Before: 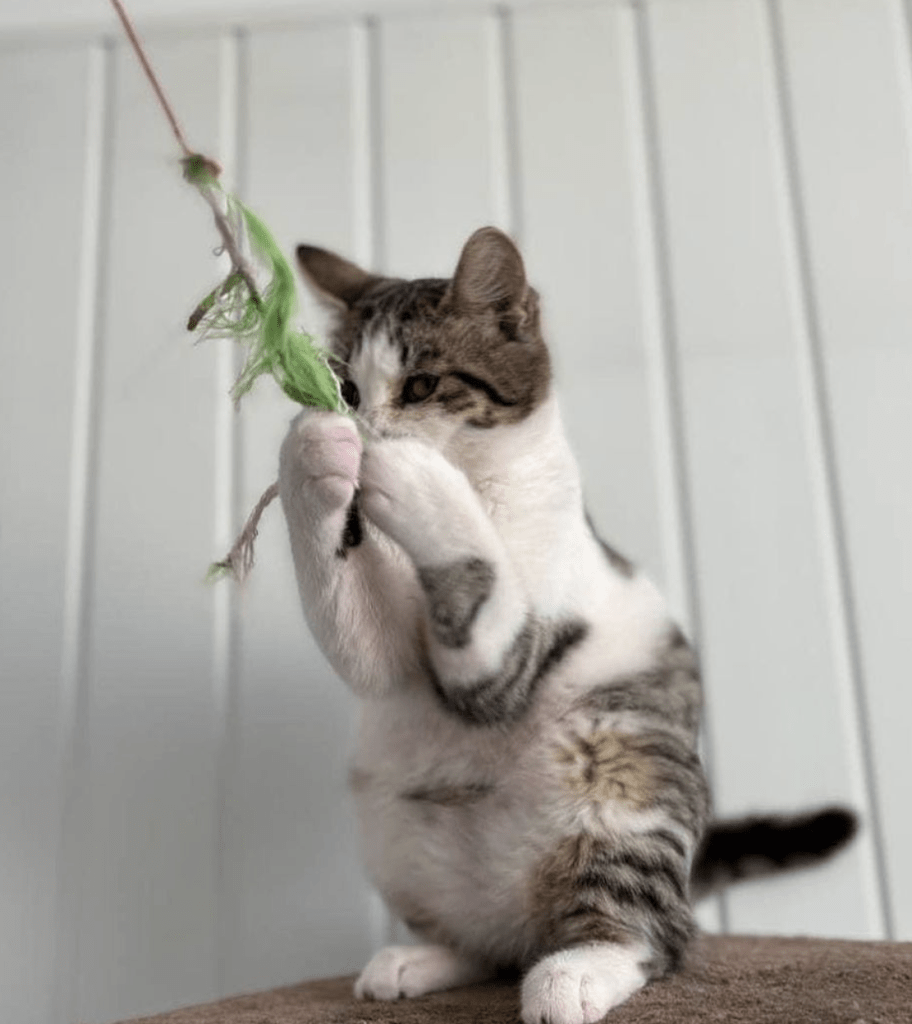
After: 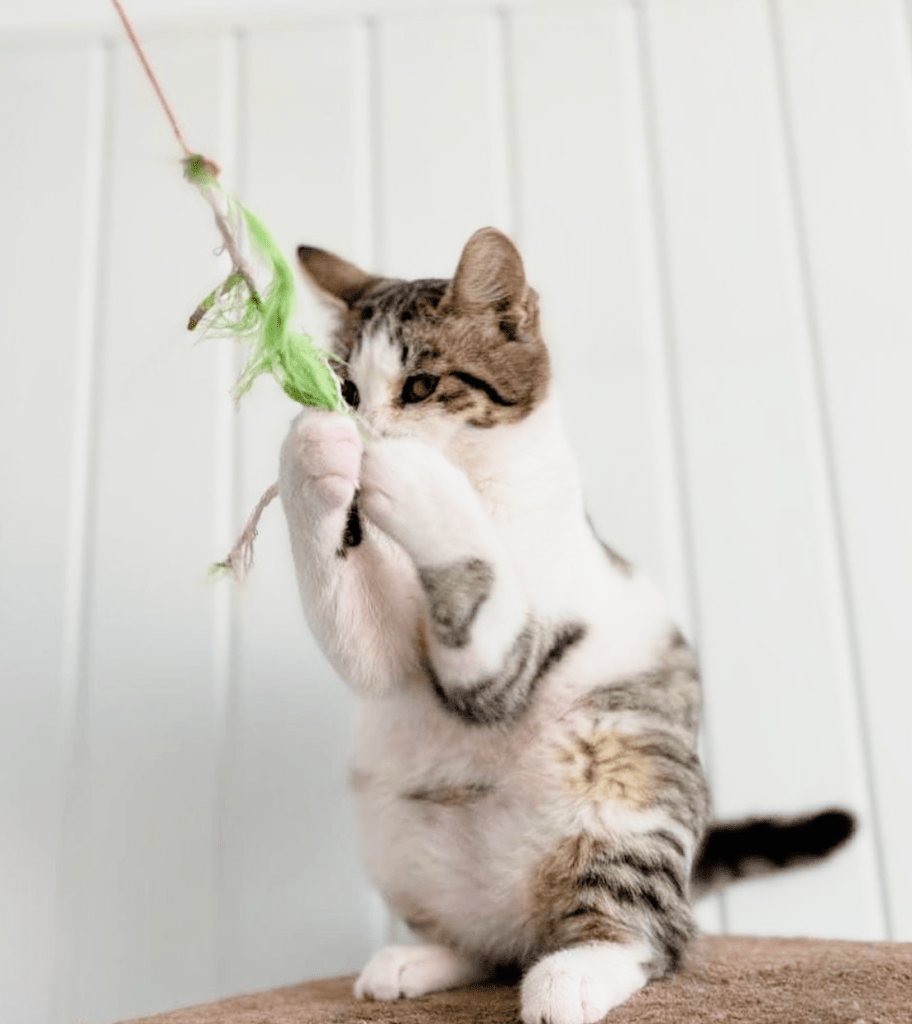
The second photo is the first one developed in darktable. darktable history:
local contrast: mode bilateral grid, contrast 100, coarseness 100, detail 91%, midtone range 0.2
exposure: black level correction 0, exposure 1.2 EV, compensate exposure bias true, compensate highlight preservation false
color balance rgb: perceptual saturation grading › global saturation 35%, perceptual saturation grading › highlights -30%, perceptual saturation grading › shadows 35%, perceptual brilliance grading › global brilliance 3%, perceptual brilliance grading › highlights -3%, perceptual brilliance grading › shadows 3%
filmic rgb: black relative exposure -7.92 EV, white relative exposure 4.13 EV, threshold 3 EV, hardness 4.02, latitude 51.22%, contrast 1.013, shadows ↔ highlights balance 5.35%, color science v5 (2021), contrast in shadows safe, contrast in highlights safe, enable highlight reconstruction true
